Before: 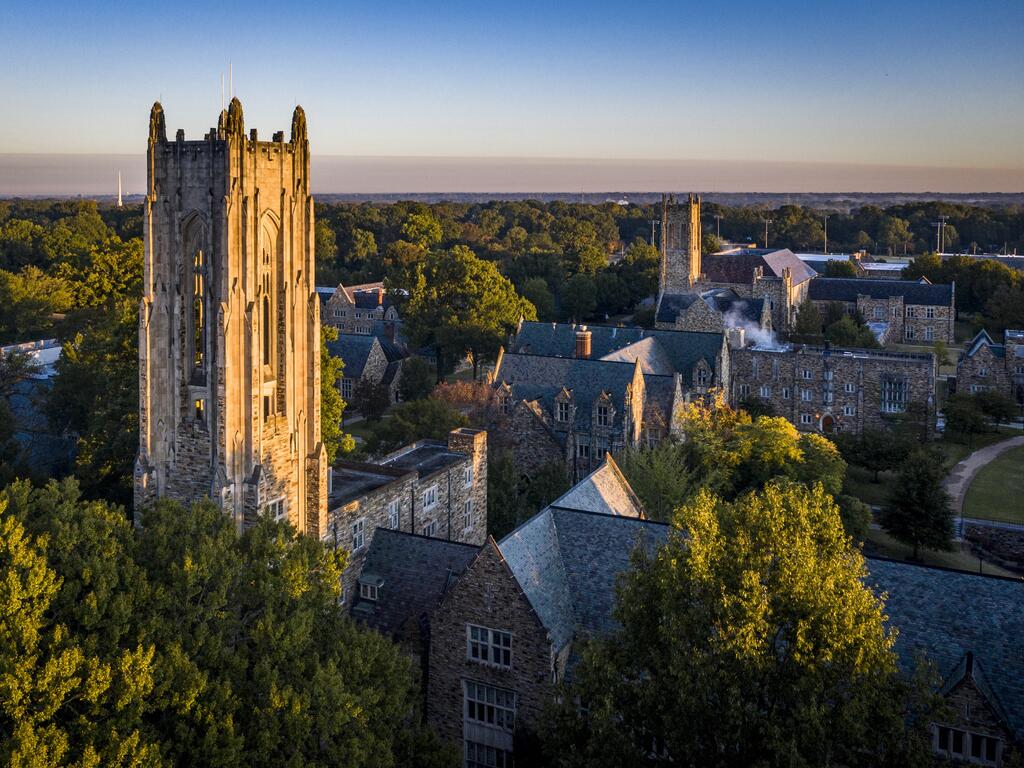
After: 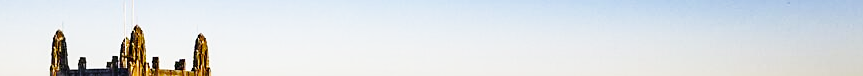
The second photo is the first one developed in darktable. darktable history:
crop and rotate: left 9.644%, top 9.491%, right 6.021%, bottom 80.509%
base curve: curves: ch0 [(0, 0) (0.028, 0.03) (0.121, 0.232) (0.46, 0.748) (0.859, 0.968) (1, 1)], preserve colors none
sharpen: on, module defaults
